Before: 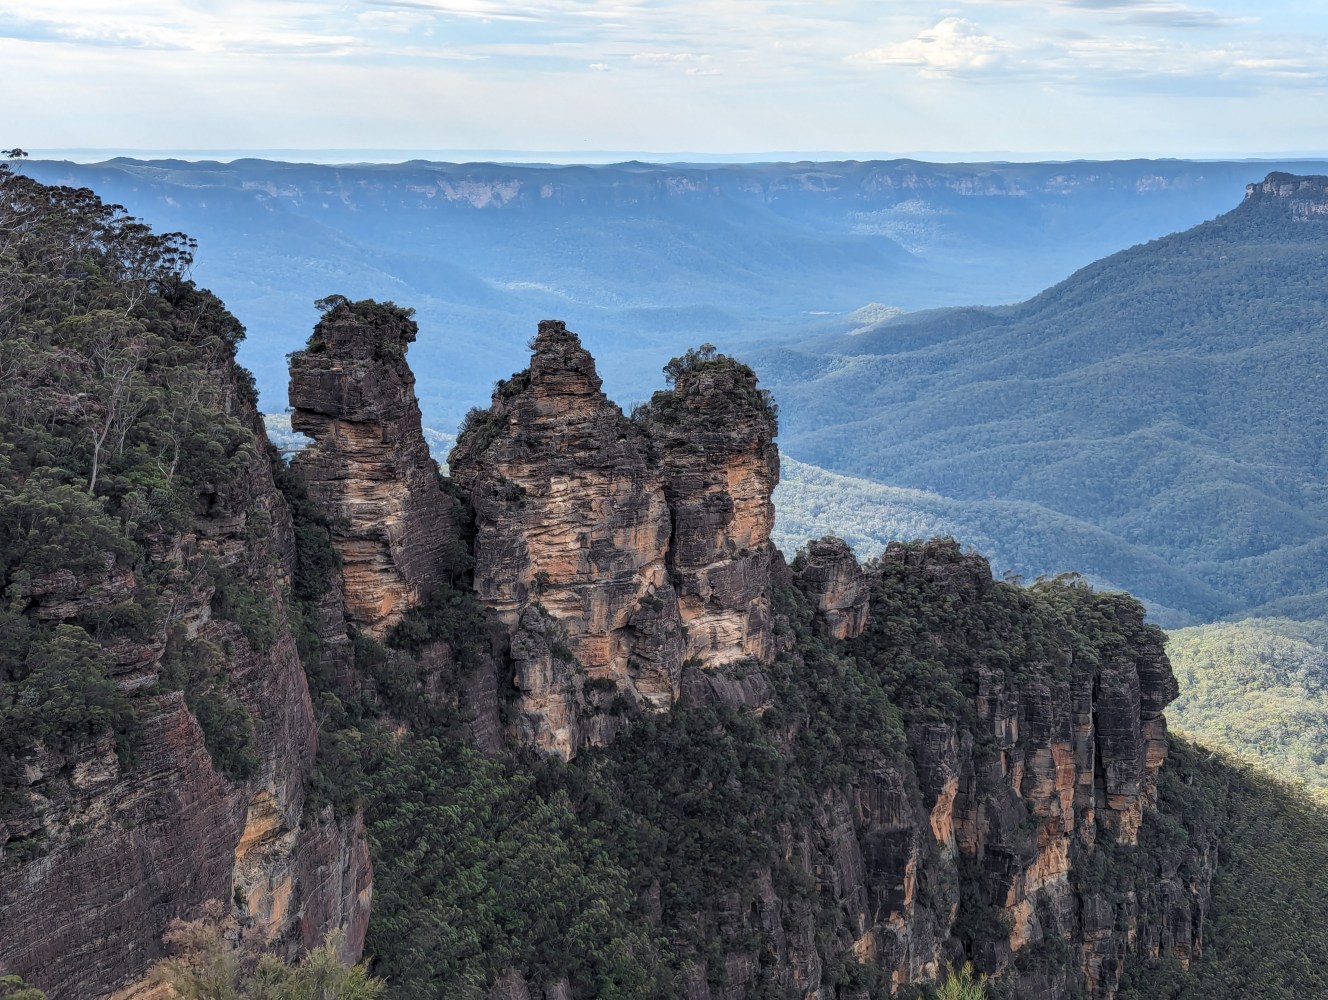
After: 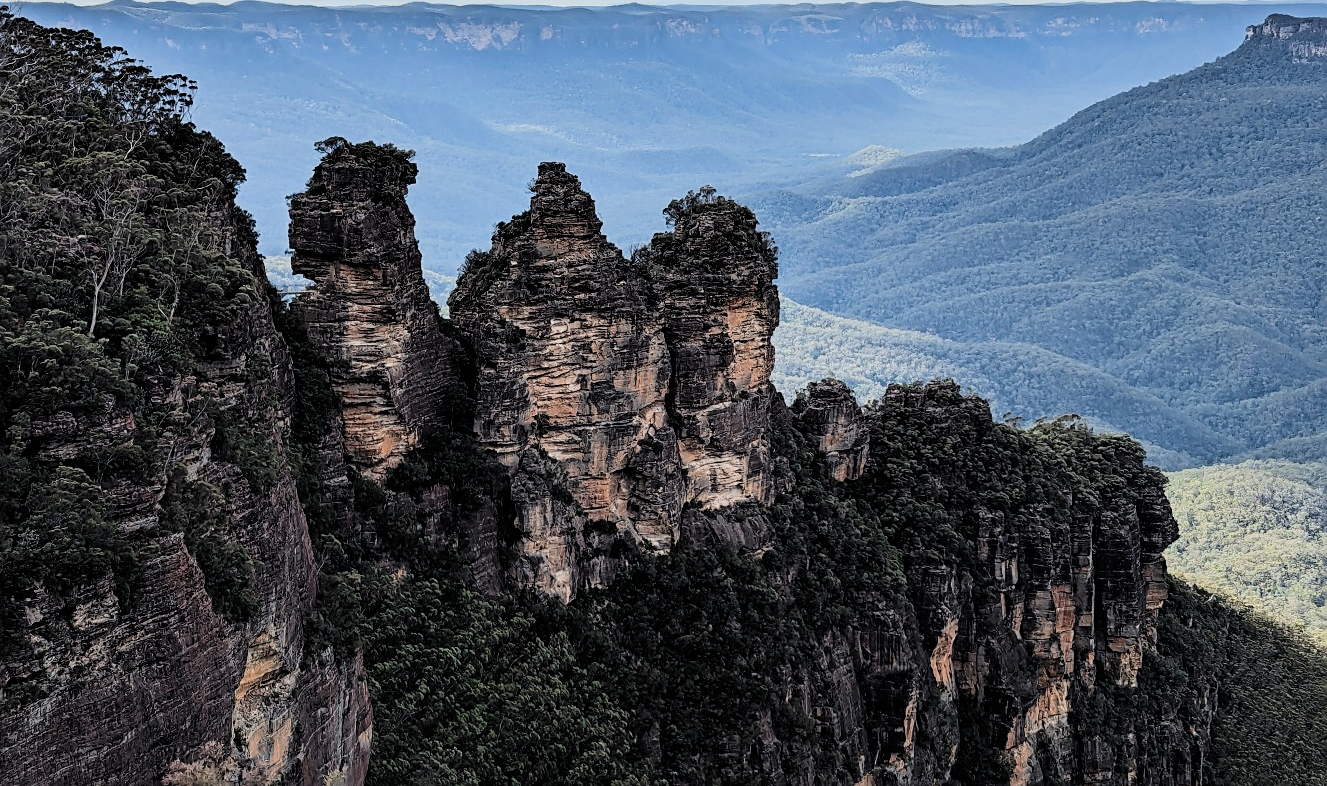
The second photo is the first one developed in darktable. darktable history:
crop and rotate: top 15.835%, bottom 5.487%
filmic rgb: black relative exposure -5.07 EV, white relative exposure 3.98 EV, hardness 2.9, contrast 1.4, highlights saturation mix -31.04%
sharpen: on, module defaults
